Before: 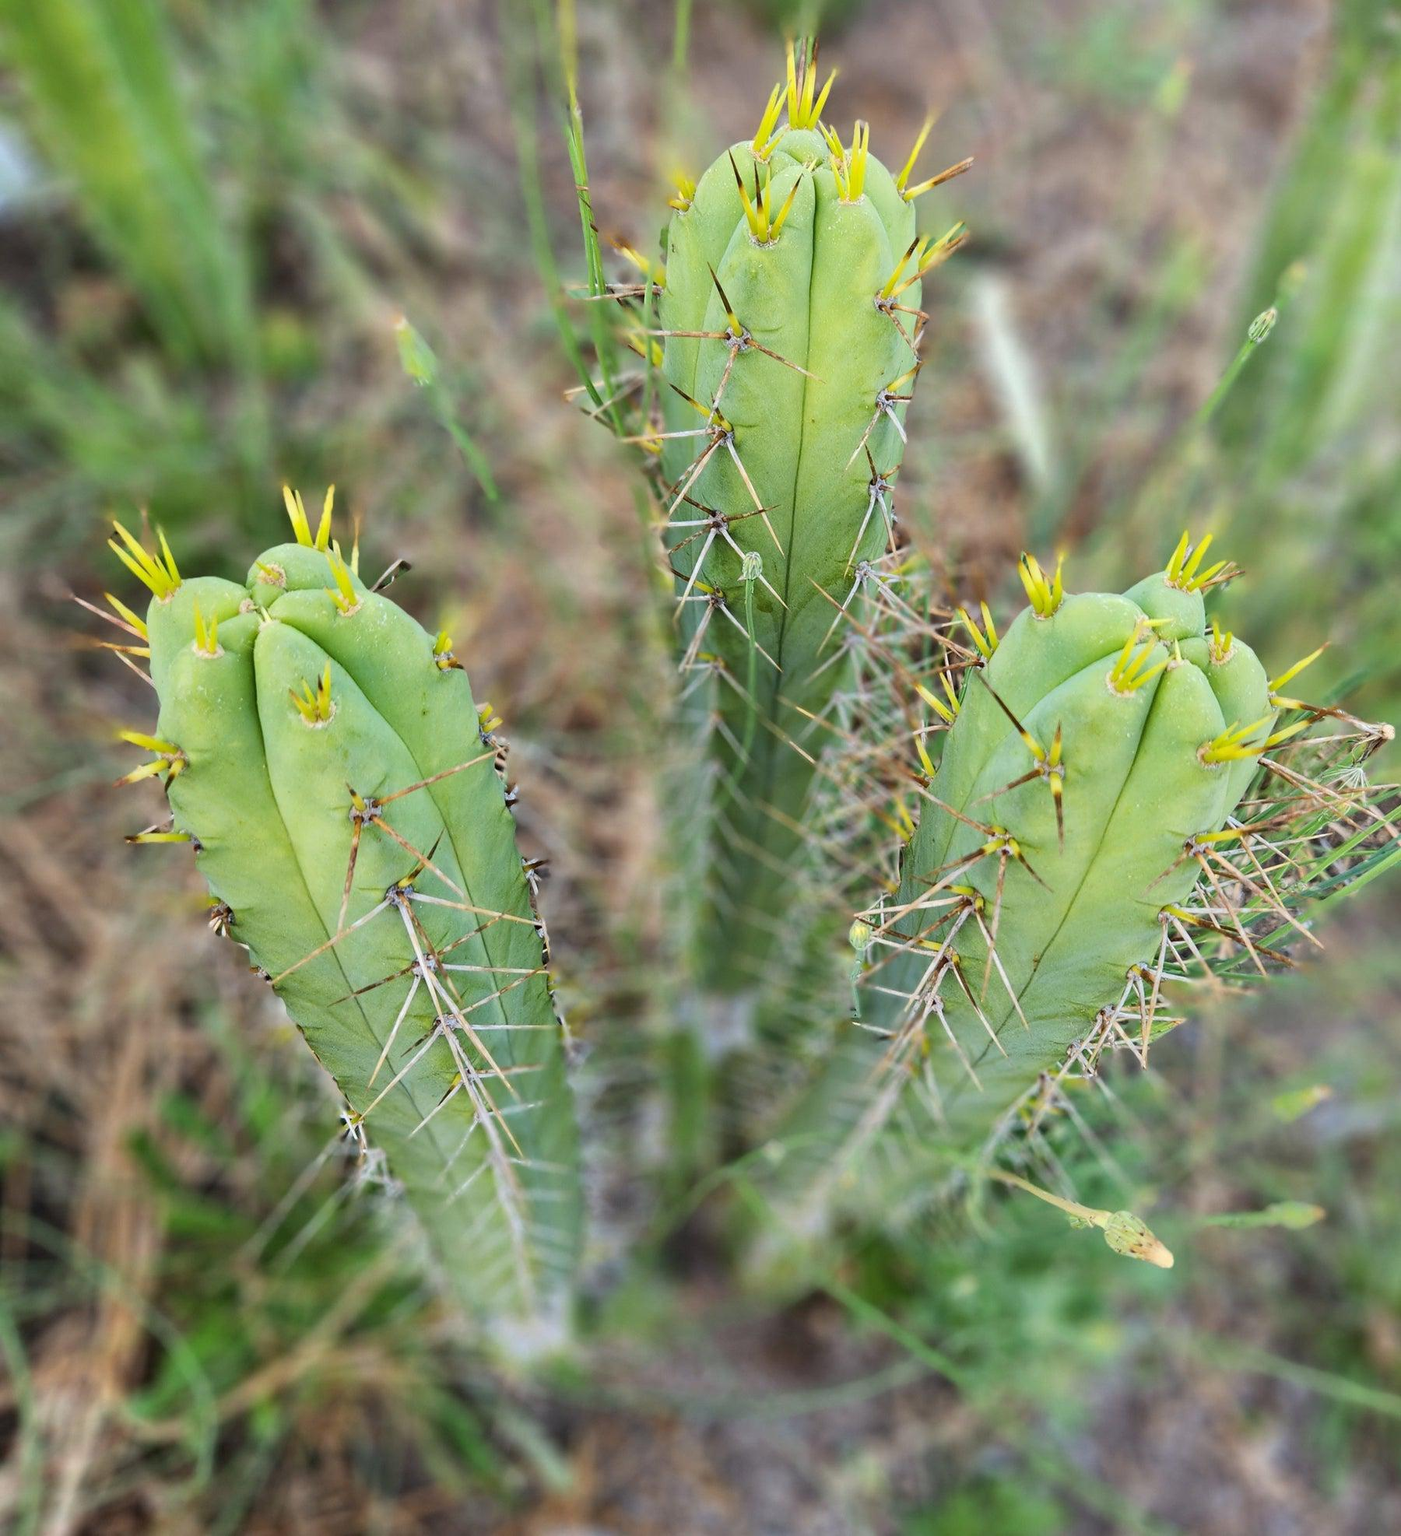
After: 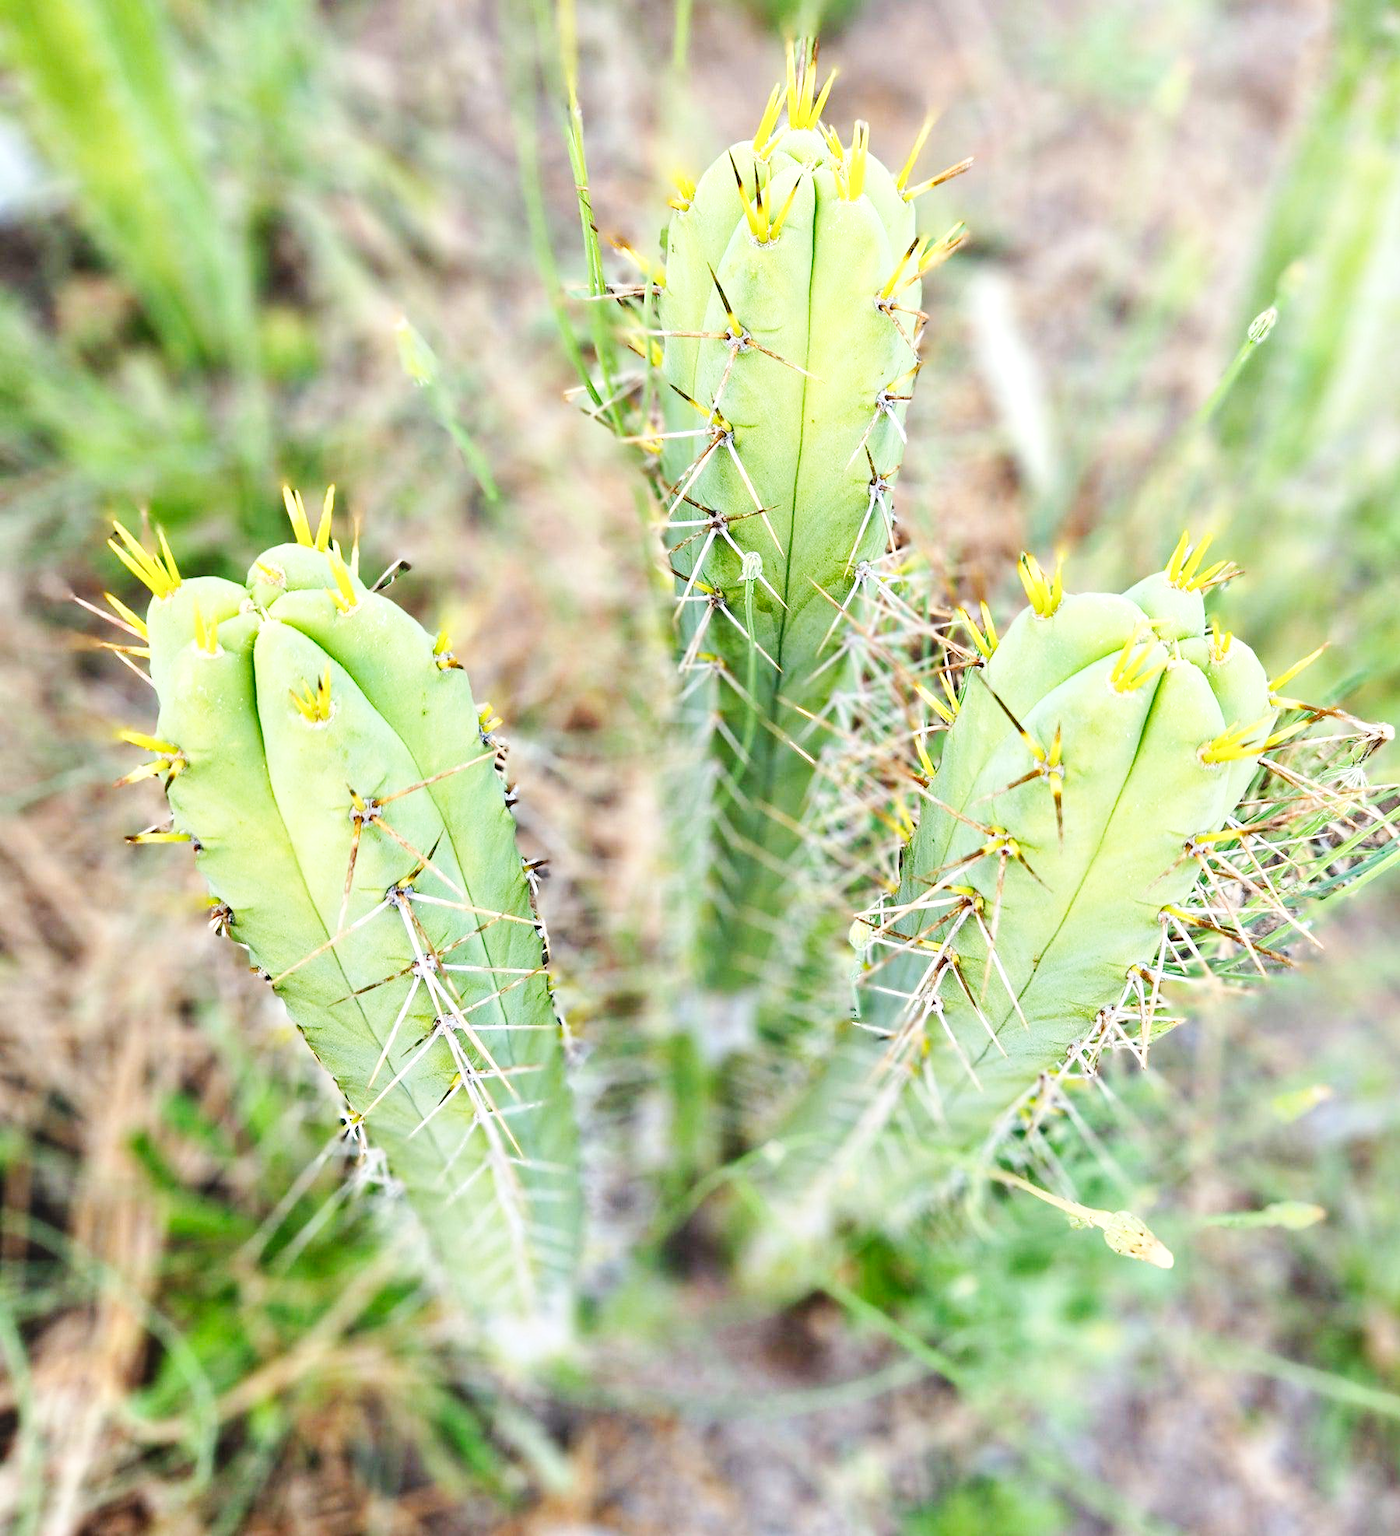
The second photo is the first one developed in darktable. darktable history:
exposure: black level correction 0, exposure 0.691 EV, compensate exposure bias true, compensate highlight preservation false
base curve: curves: ch0 [(0, 0) (0.036, 0.025) (0.121, 0.166) (0.206, 0.329) (0.605, 0.79) (1, 1)], preserve colors none
